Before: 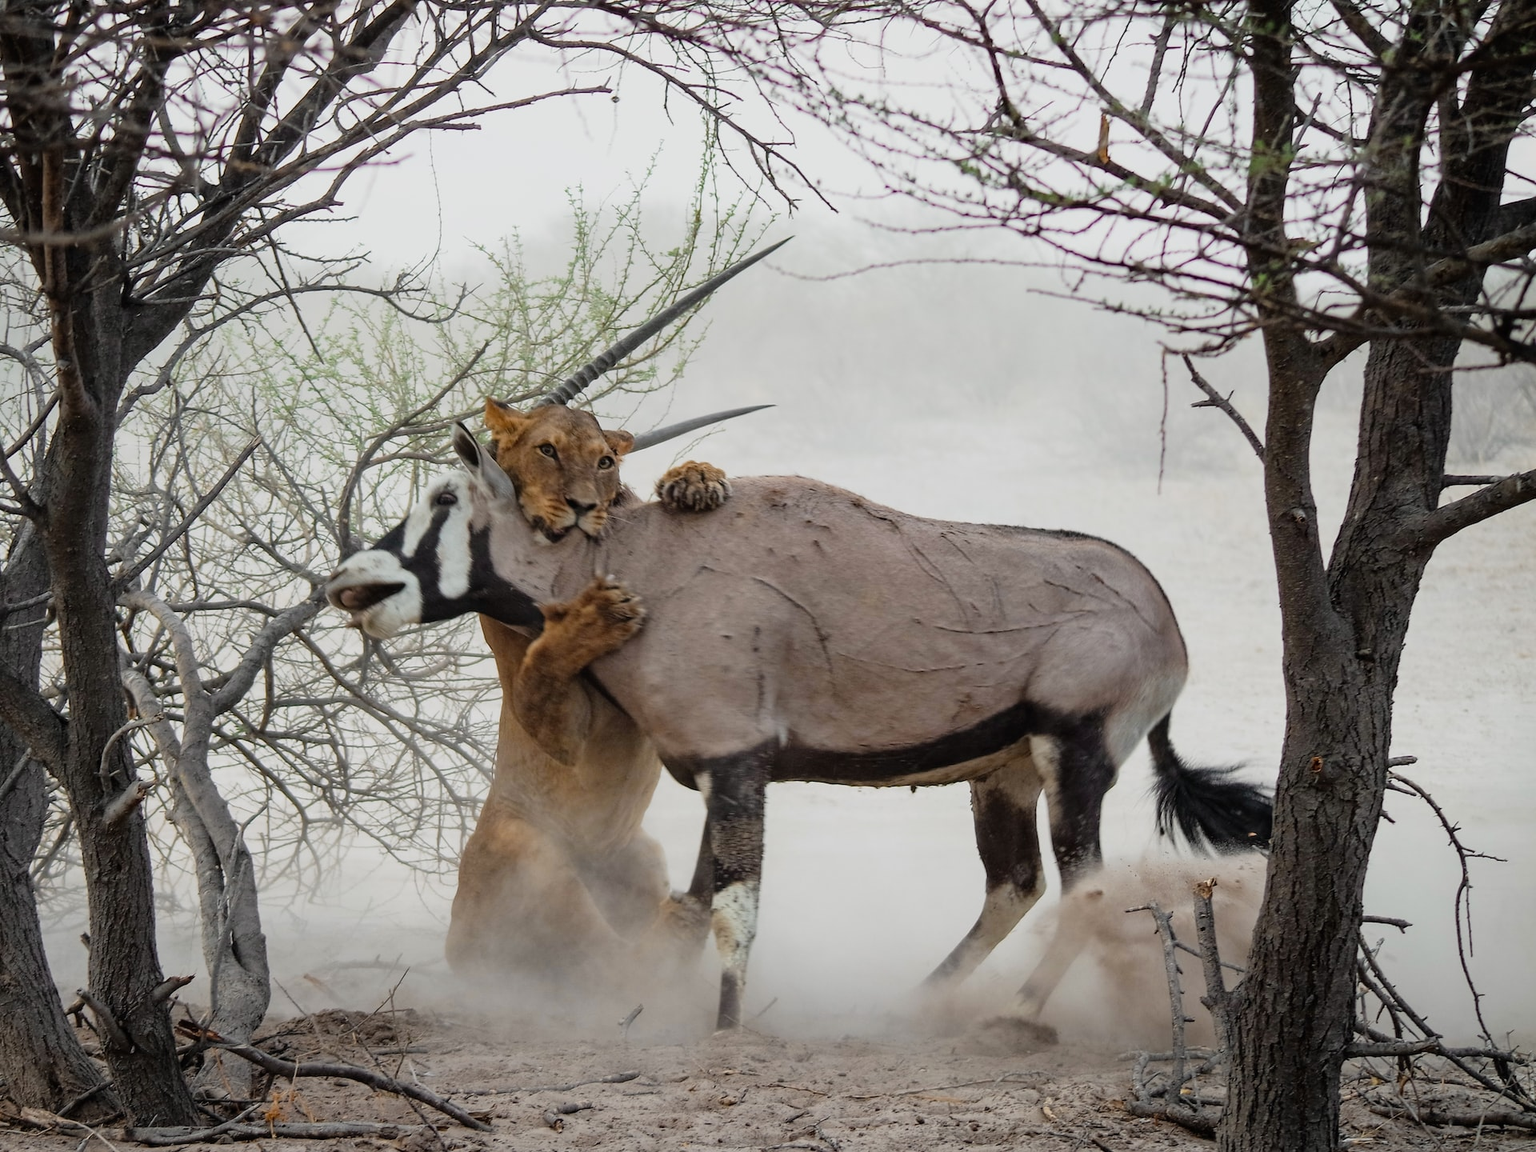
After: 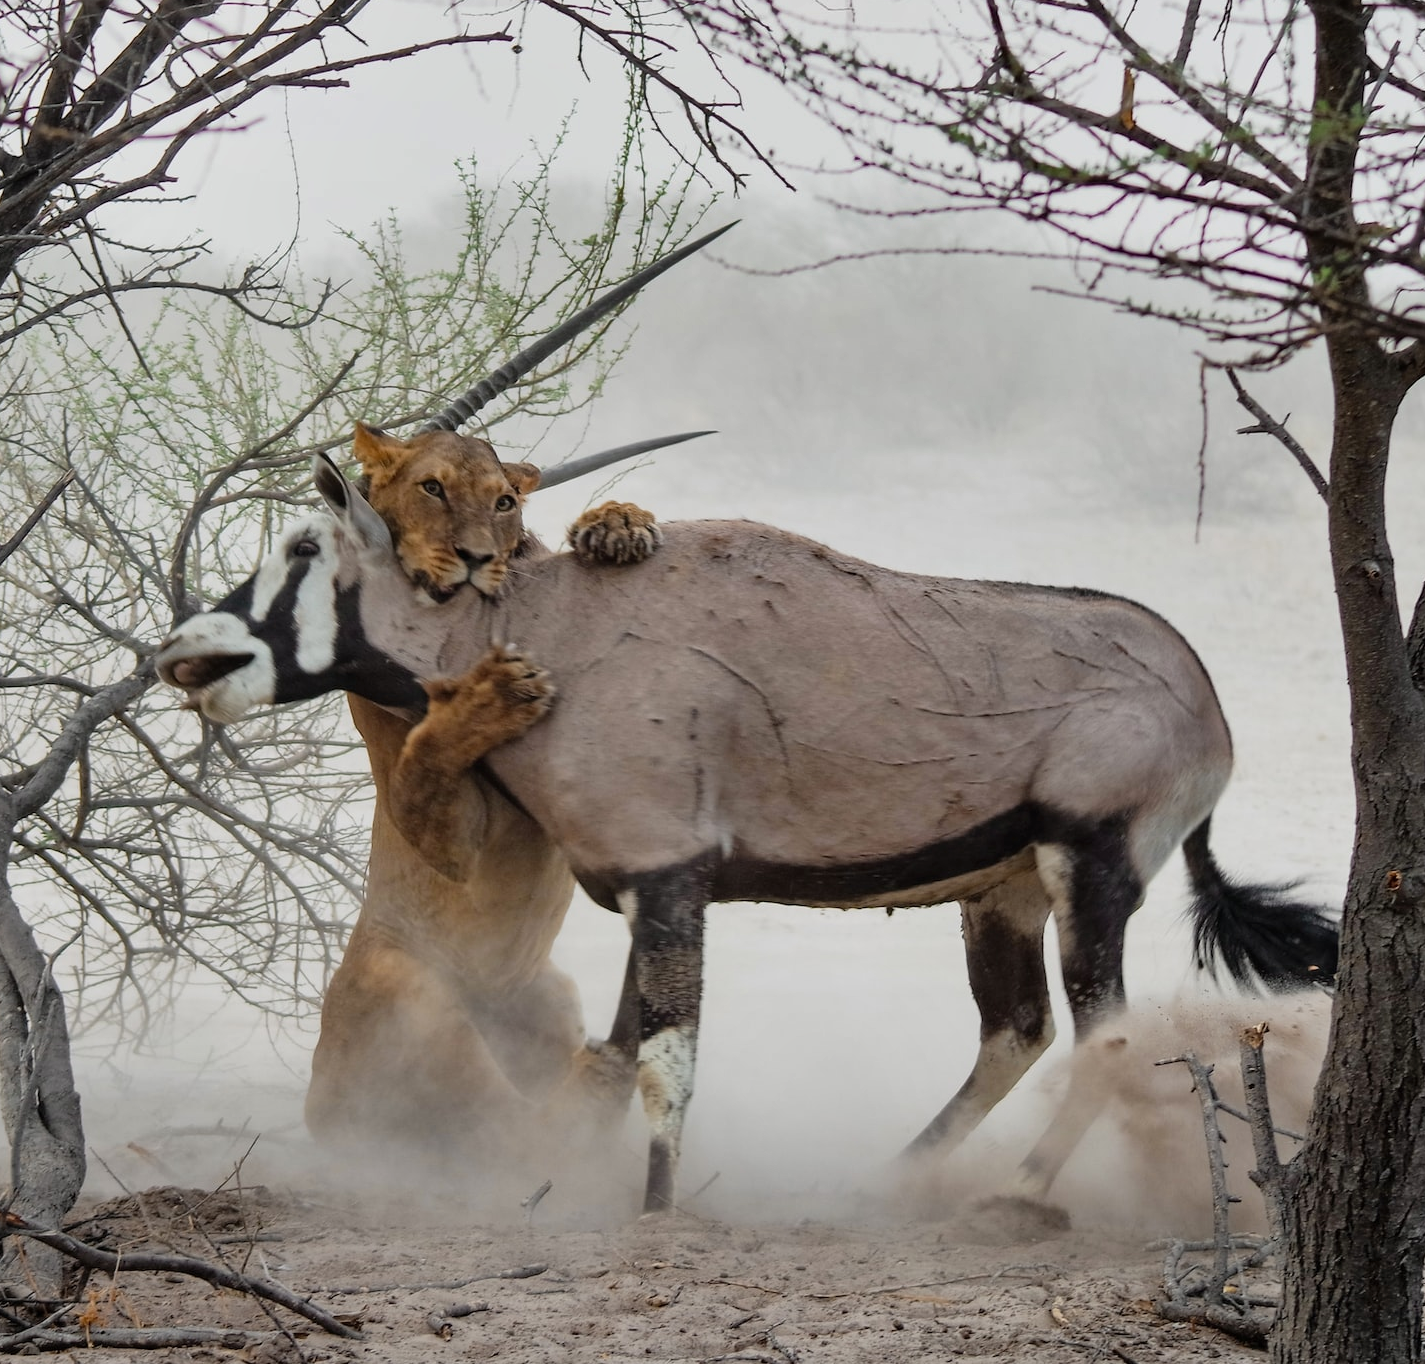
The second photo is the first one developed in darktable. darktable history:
crop and rotate: left 13.15%, top 5.251%, right 12.609%
shadows and highlights: soften with gaussian
